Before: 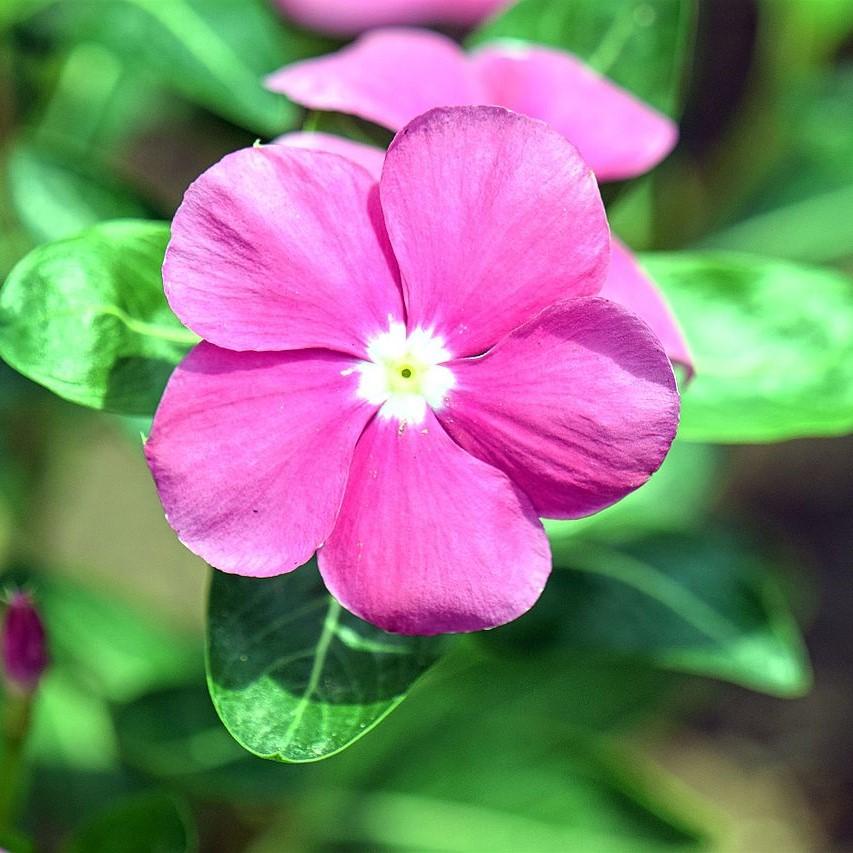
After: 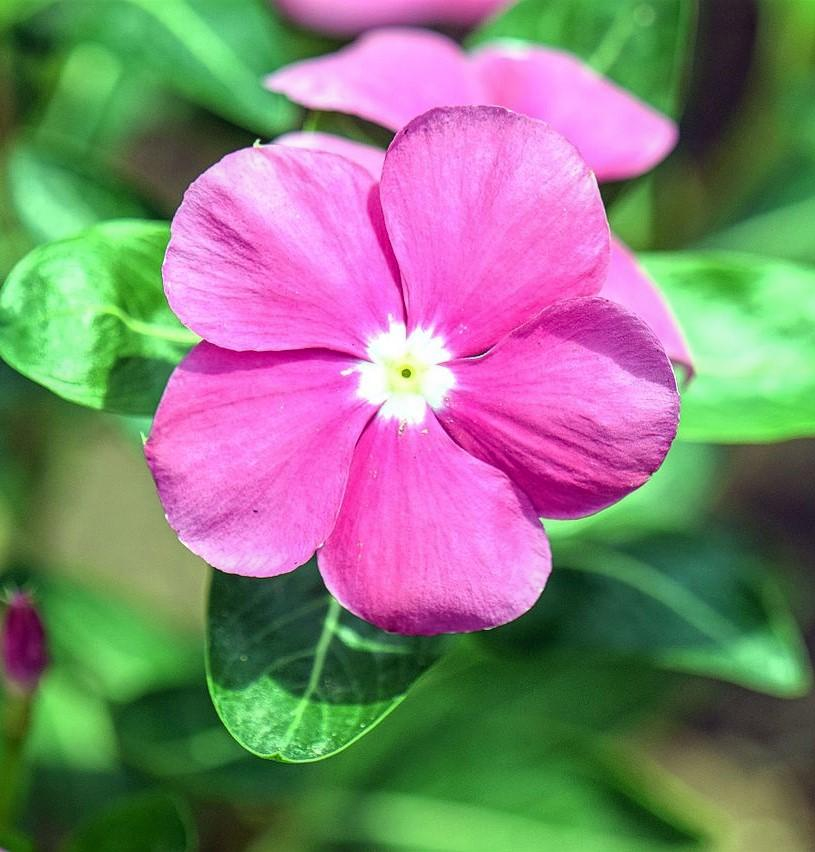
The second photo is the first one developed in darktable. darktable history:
local contrast: detail 110%
crop: right 4.423%, bottom 0.029%
